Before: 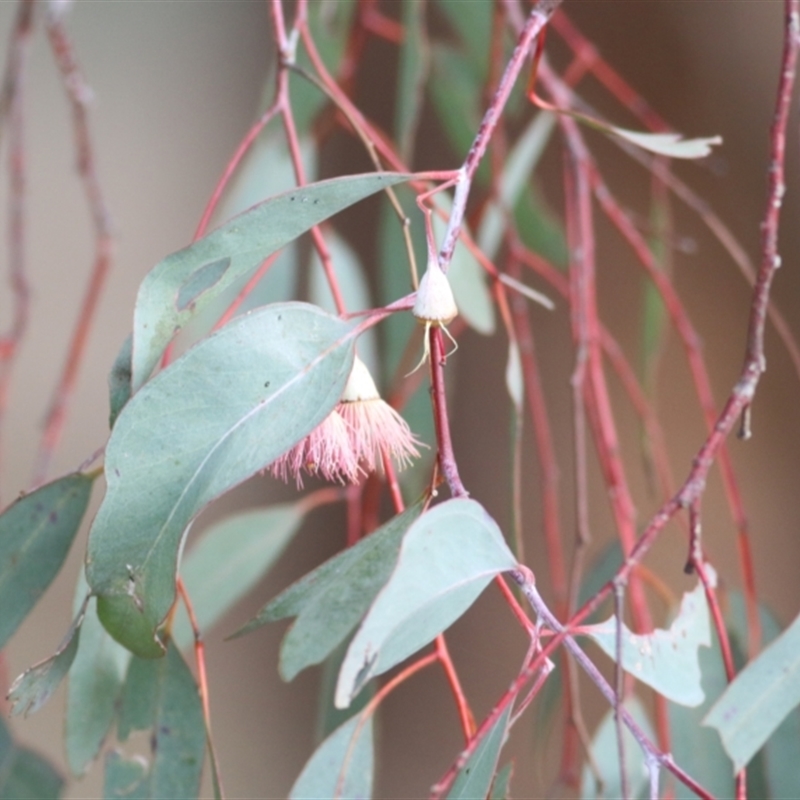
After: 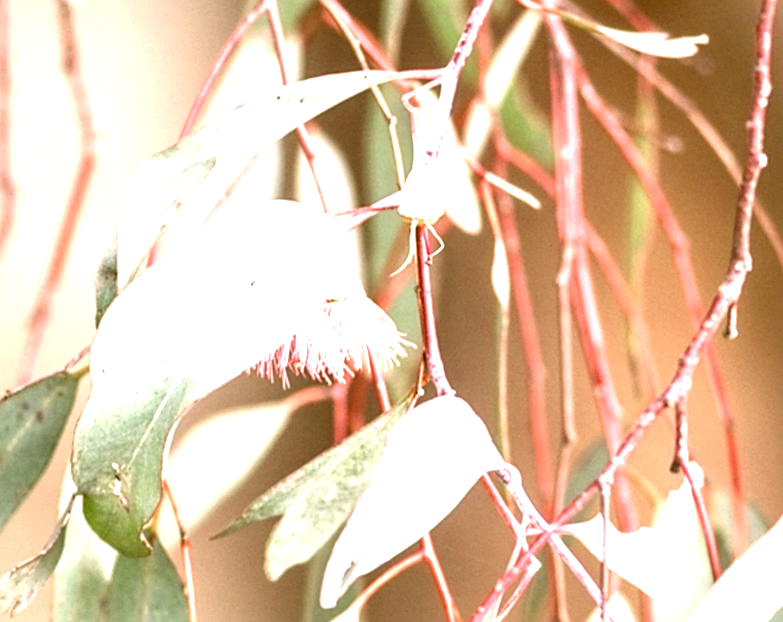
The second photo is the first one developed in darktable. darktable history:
sharpen: on, module defaults
crop and rotate: left 1.825%, top 12.698%, right 0.29%, bottom 9.45%
levels: levels [0.062, 0.494, 0.925]
tone equalizer: on, module defaults
color correction: highlights a* 9, highlights b* 15.25, shadows a* -0.417, shadows b* 27.05
local contrast: highlights 60%, shadows 61%, detail 160%
exposure: black level correction -0.002, exposure 1.112 EV, compensate exposure bias true, compensate highlight preservation false
